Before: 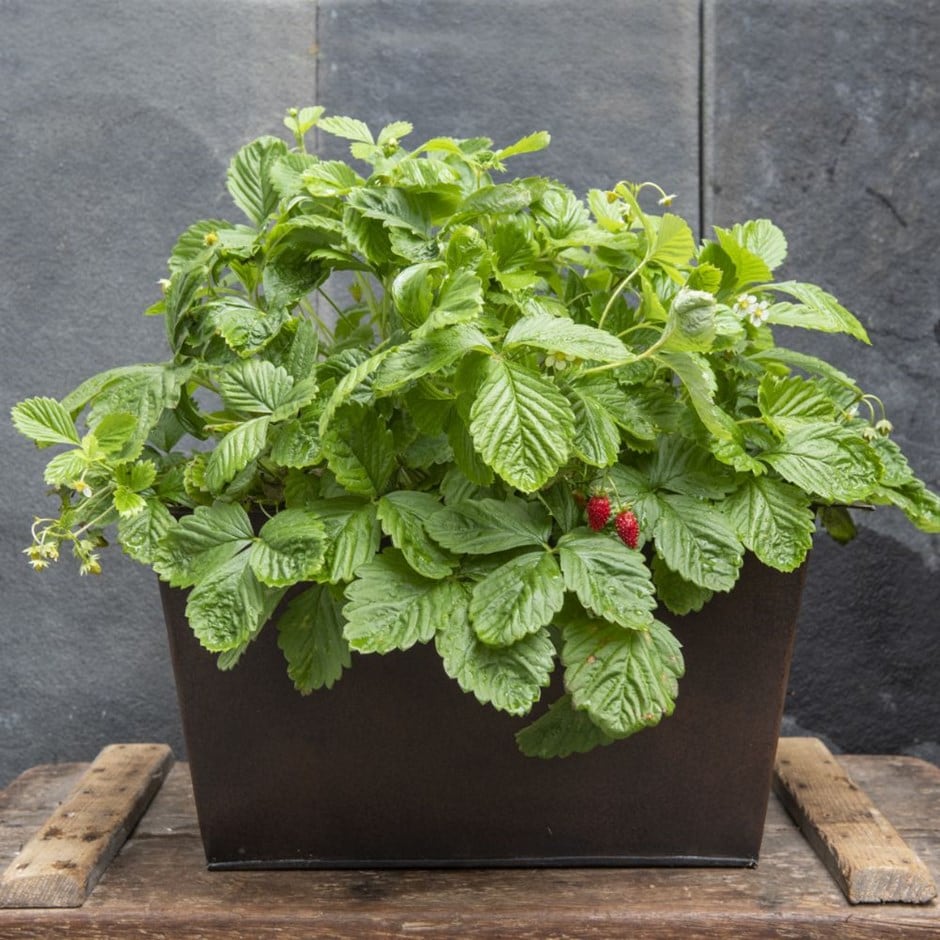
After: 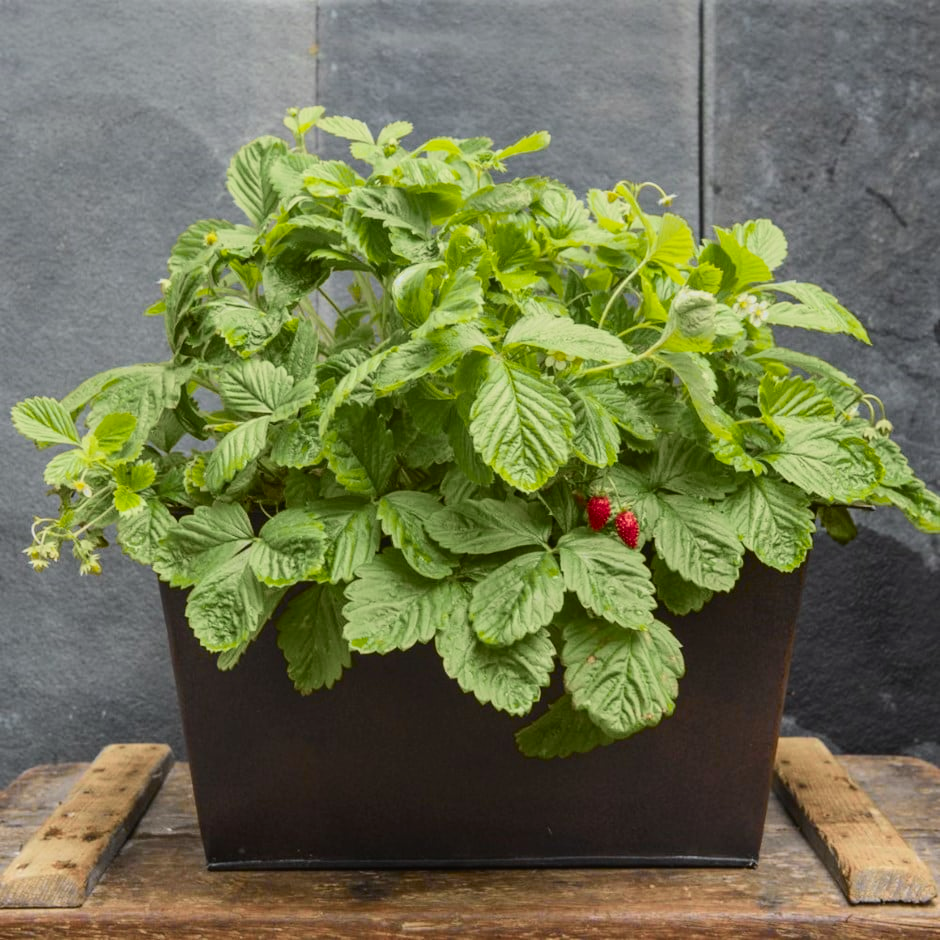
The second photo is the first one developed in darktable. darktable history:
tone curve: curves: ch0 [(0, 0.018) (0.036, 0.038) (0.15, 0.131) (0.27, 0.247) (0.545, 0.561) (0.761, 0.761) (1, 0.919)]; ch1 [(0, 0) (0.179, 0.173) (0.322, 0.32) (0.429, 0.431) (0.502, 0.5) (0.519, 0.522) (0.562, 0.588) (0.625, 0.67) (0.711, 0.745) (1, 1)]; ch2 [(0, 0) (0.29, 0.295) (0.404, 0.436) (0.497, 0.499) (0.521, 0.523) (0.561, 0.605) (0.657, 0.655) (0.712, 0.764) (1, 1)], color space Lab, independent channels, preserve colors none
